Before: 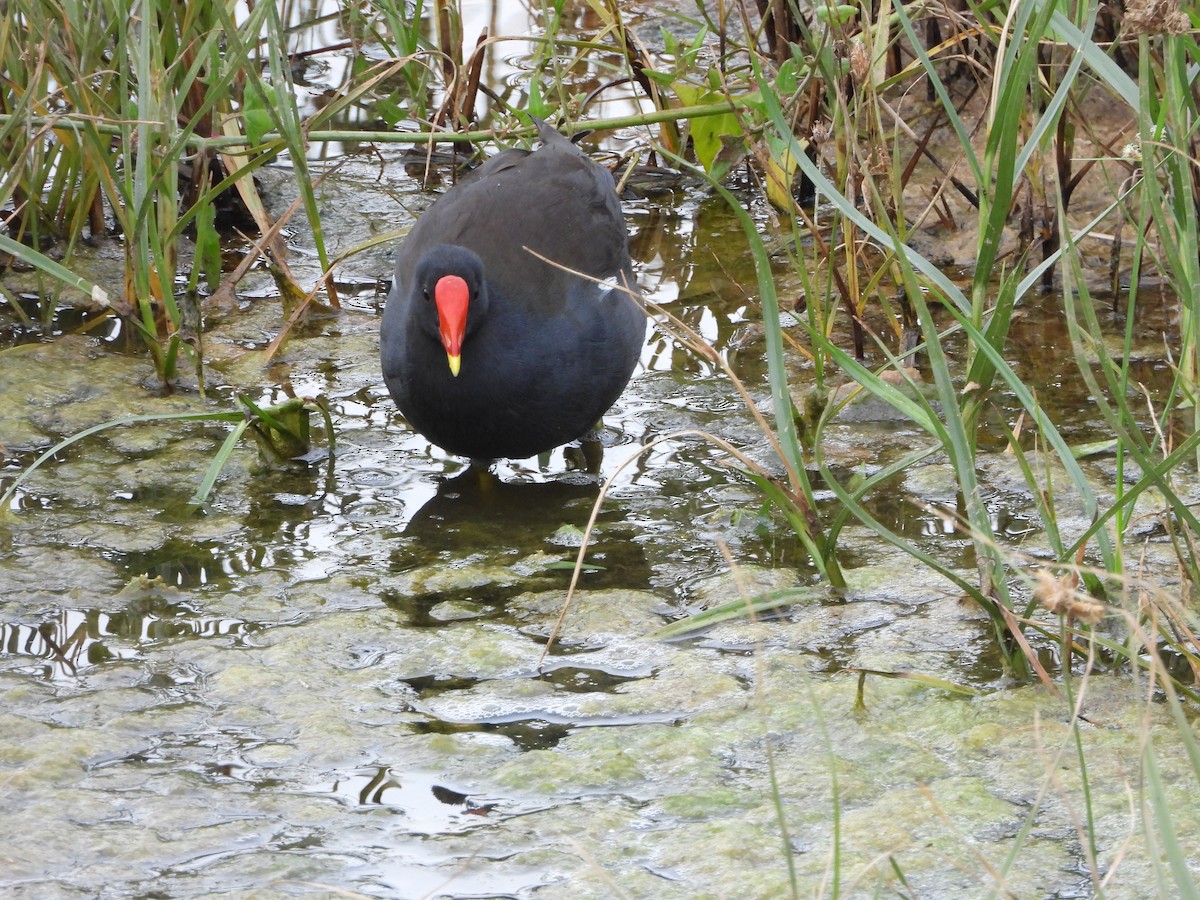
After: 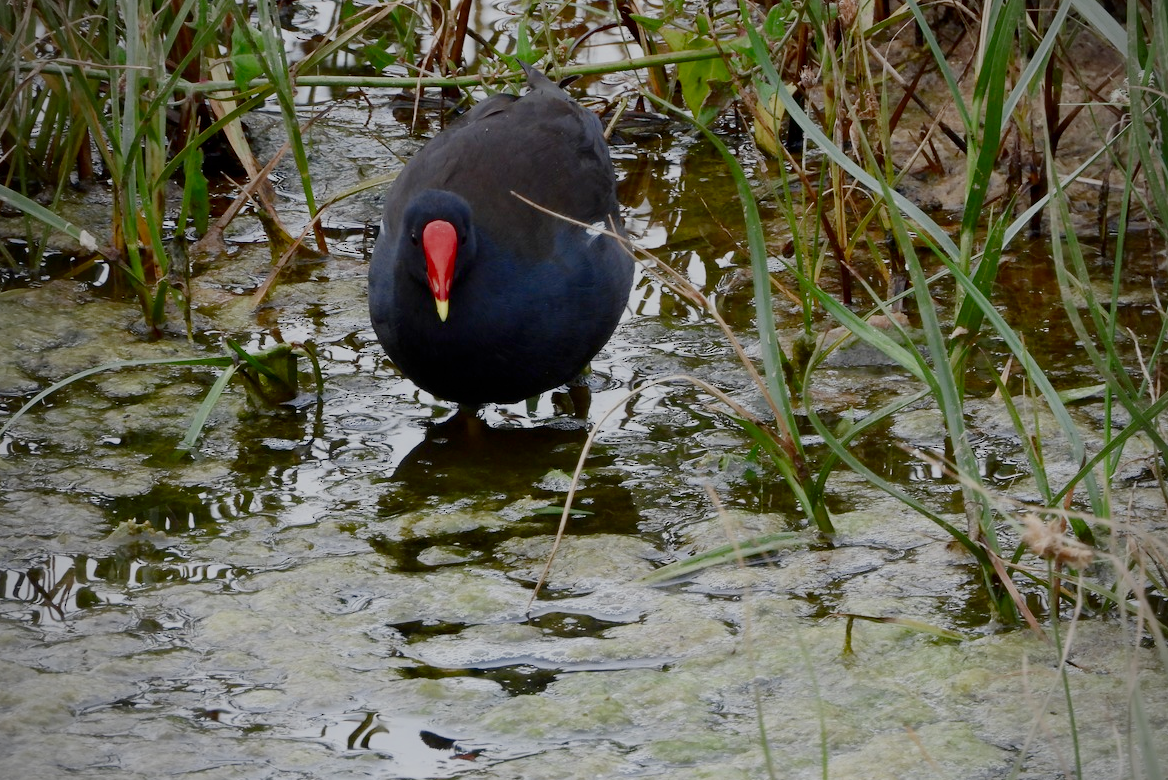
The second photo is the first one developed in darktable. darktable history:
filmic rgb: black relative exposure -8.79 EV, white relative exposure 4.99 EV, target black luminance 0%, hardness 3.77, latitude 66.76%, contrast 0.821, highlights saturation mix 10.55%, shadows ↔ highlights balance 20.64%
crop: left 1.06%, top 6.111%, right 1.581%, bottom 7.169%
color balance rgb: power › hue 329°, perceptual saturation grading › global saturation 20%, perceptual saturation grading › highlights -49.166%, perceptual saturation grading › shadows 25.931%
vignetting: on, module defaults
contrast brightness saturation: contrast 0.191, brightness -0.221, saturation 0.12
